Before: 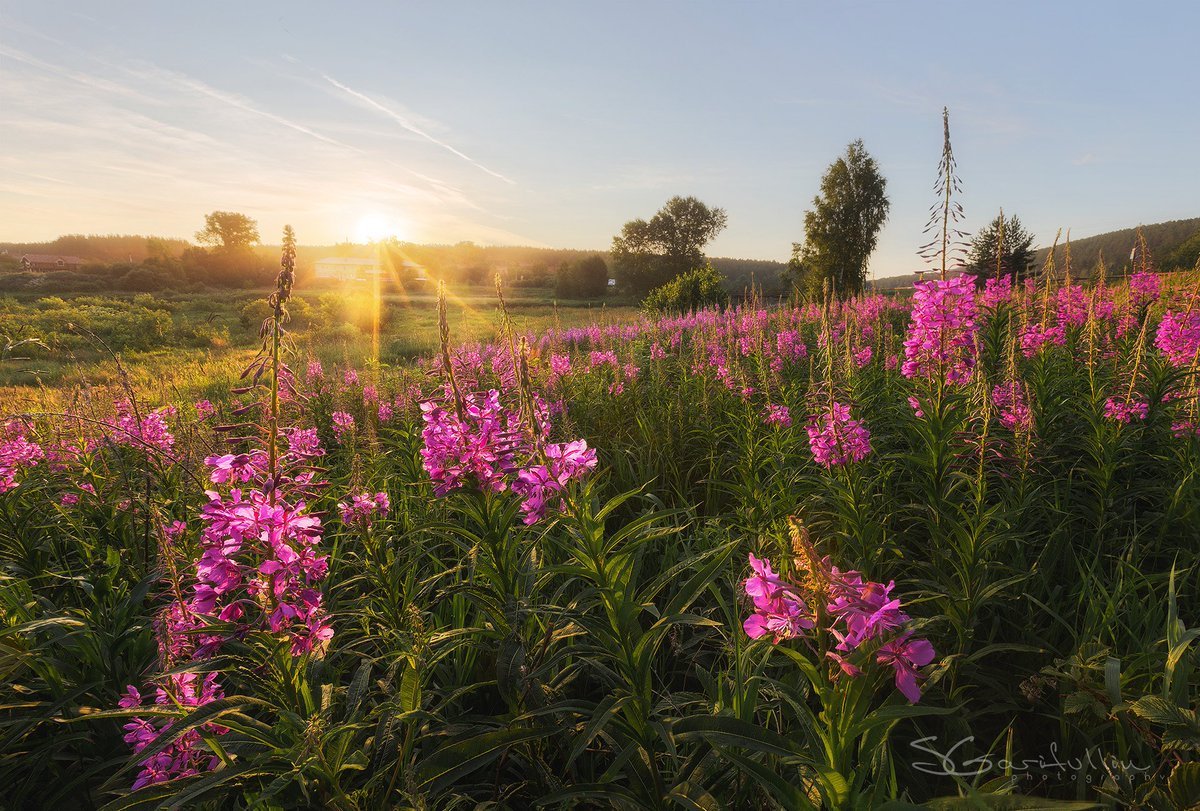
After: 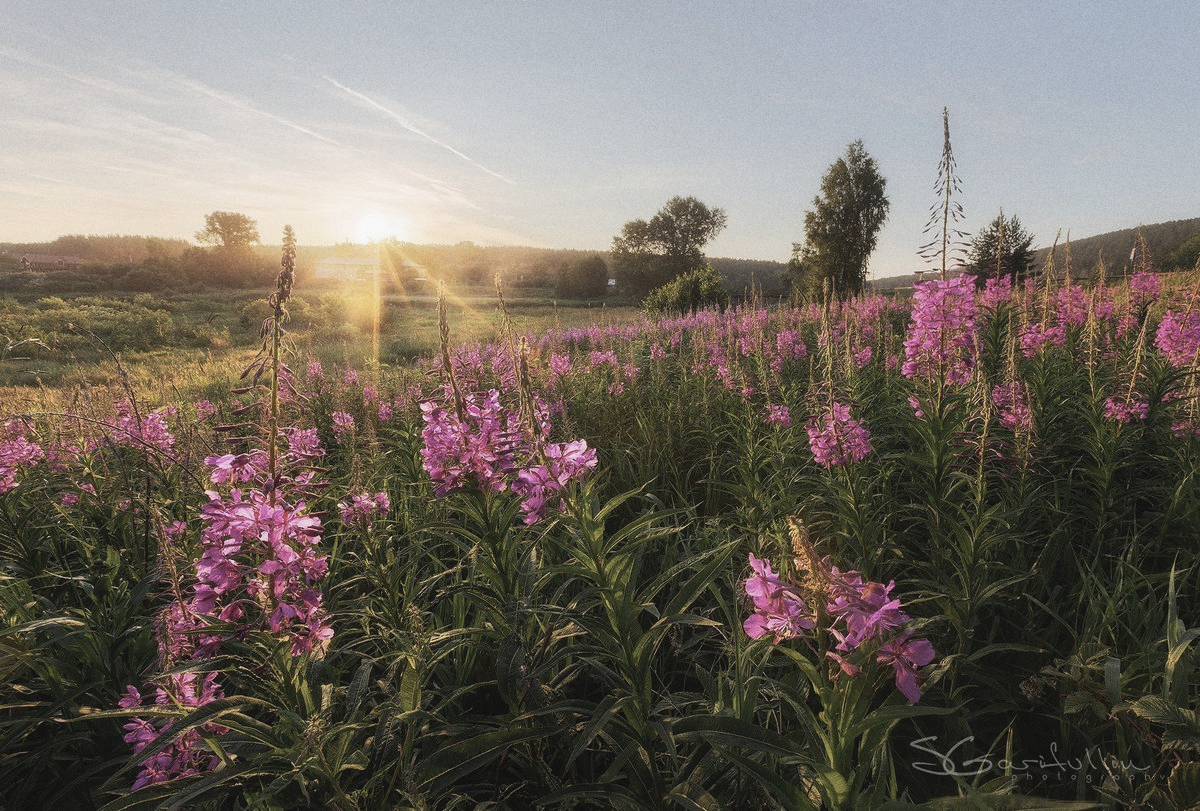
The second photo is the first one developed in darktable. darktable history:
contrast brightness saturation: contrast -0.05, saturation -0.41
grain: coarseness 0.47 ISO
